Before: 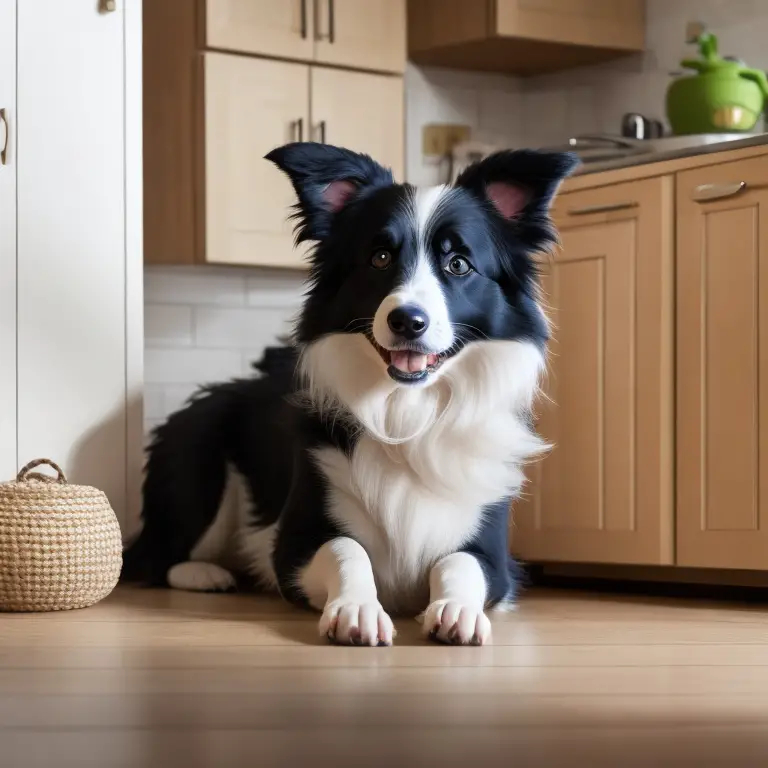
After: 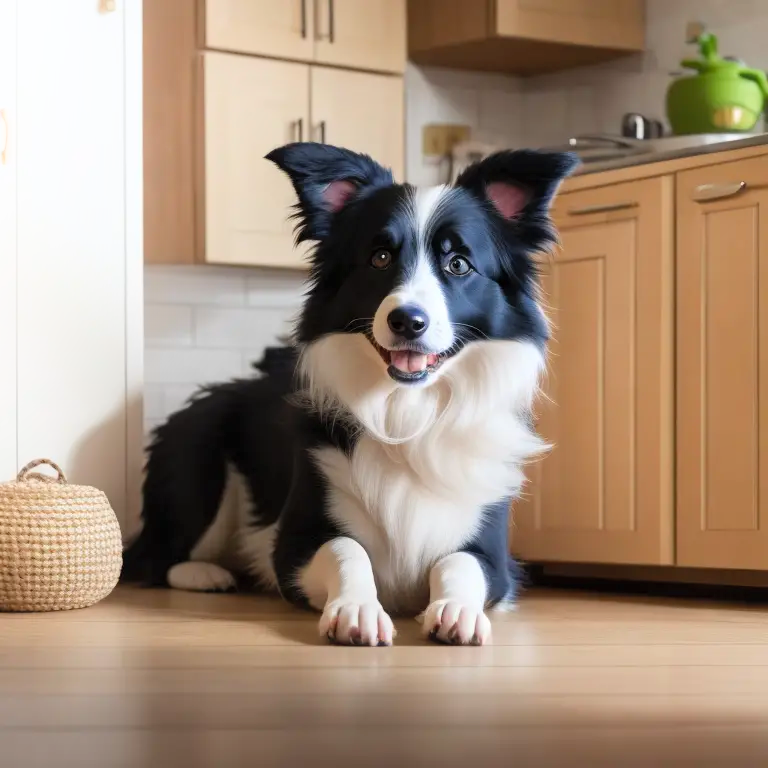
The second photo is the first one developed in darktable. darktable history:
shadows and highlights: shadows -89.82, highlights 91.72, soften with gaussian
contrast brightness saturation: brightness 0.085, saturation 0.191
